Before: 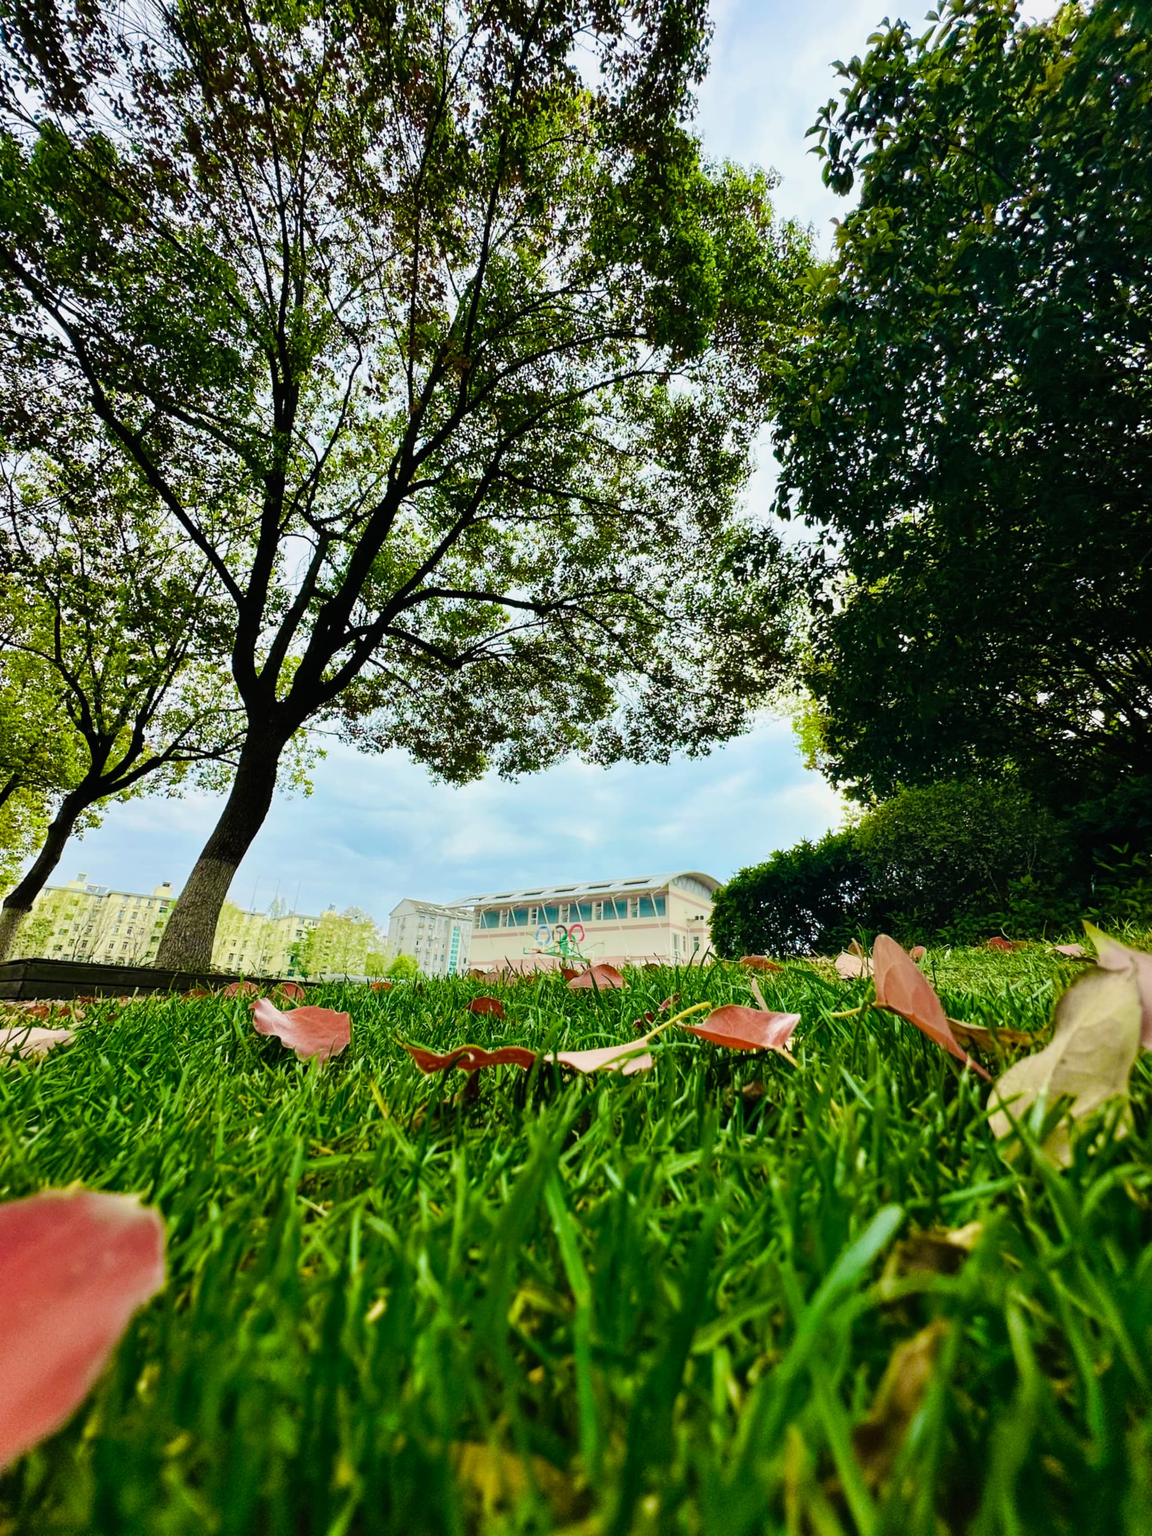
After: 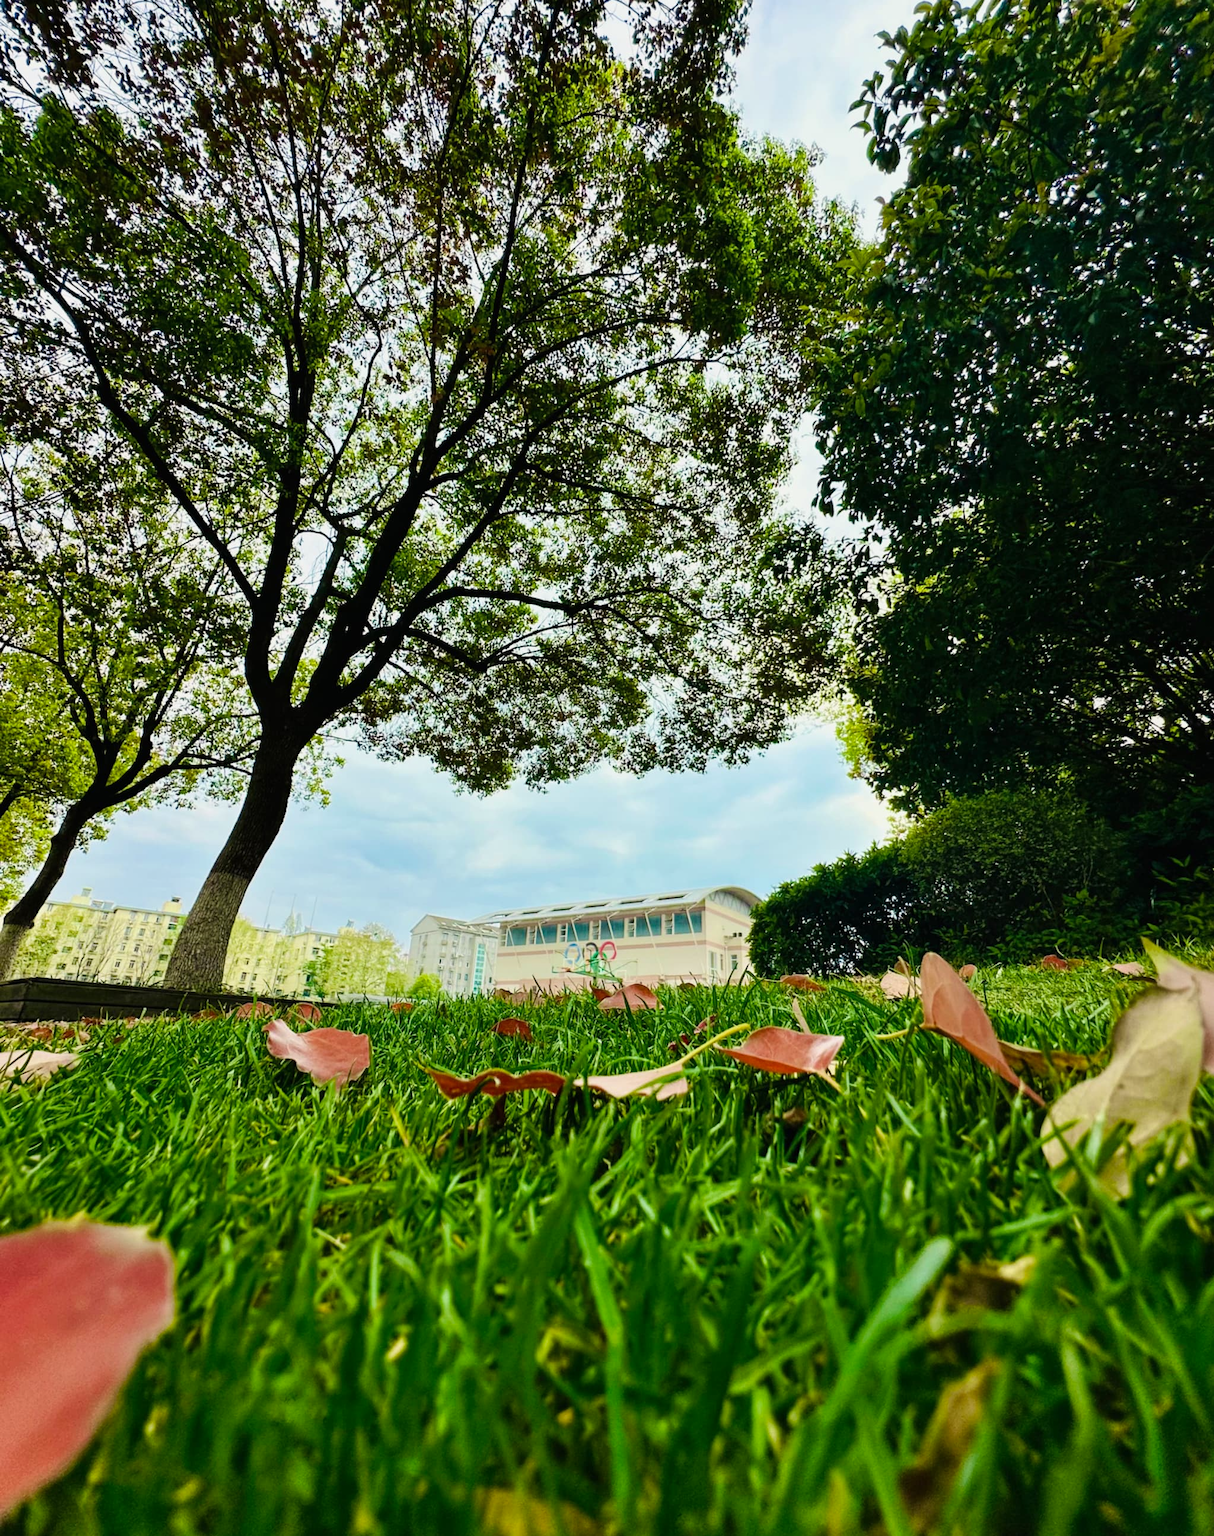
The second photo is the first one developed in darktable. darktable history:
tone equalizer: on, module defaults
crop and rotate: top 2.057%, bottom 3.078%
color correction: highlights b* 2.91
